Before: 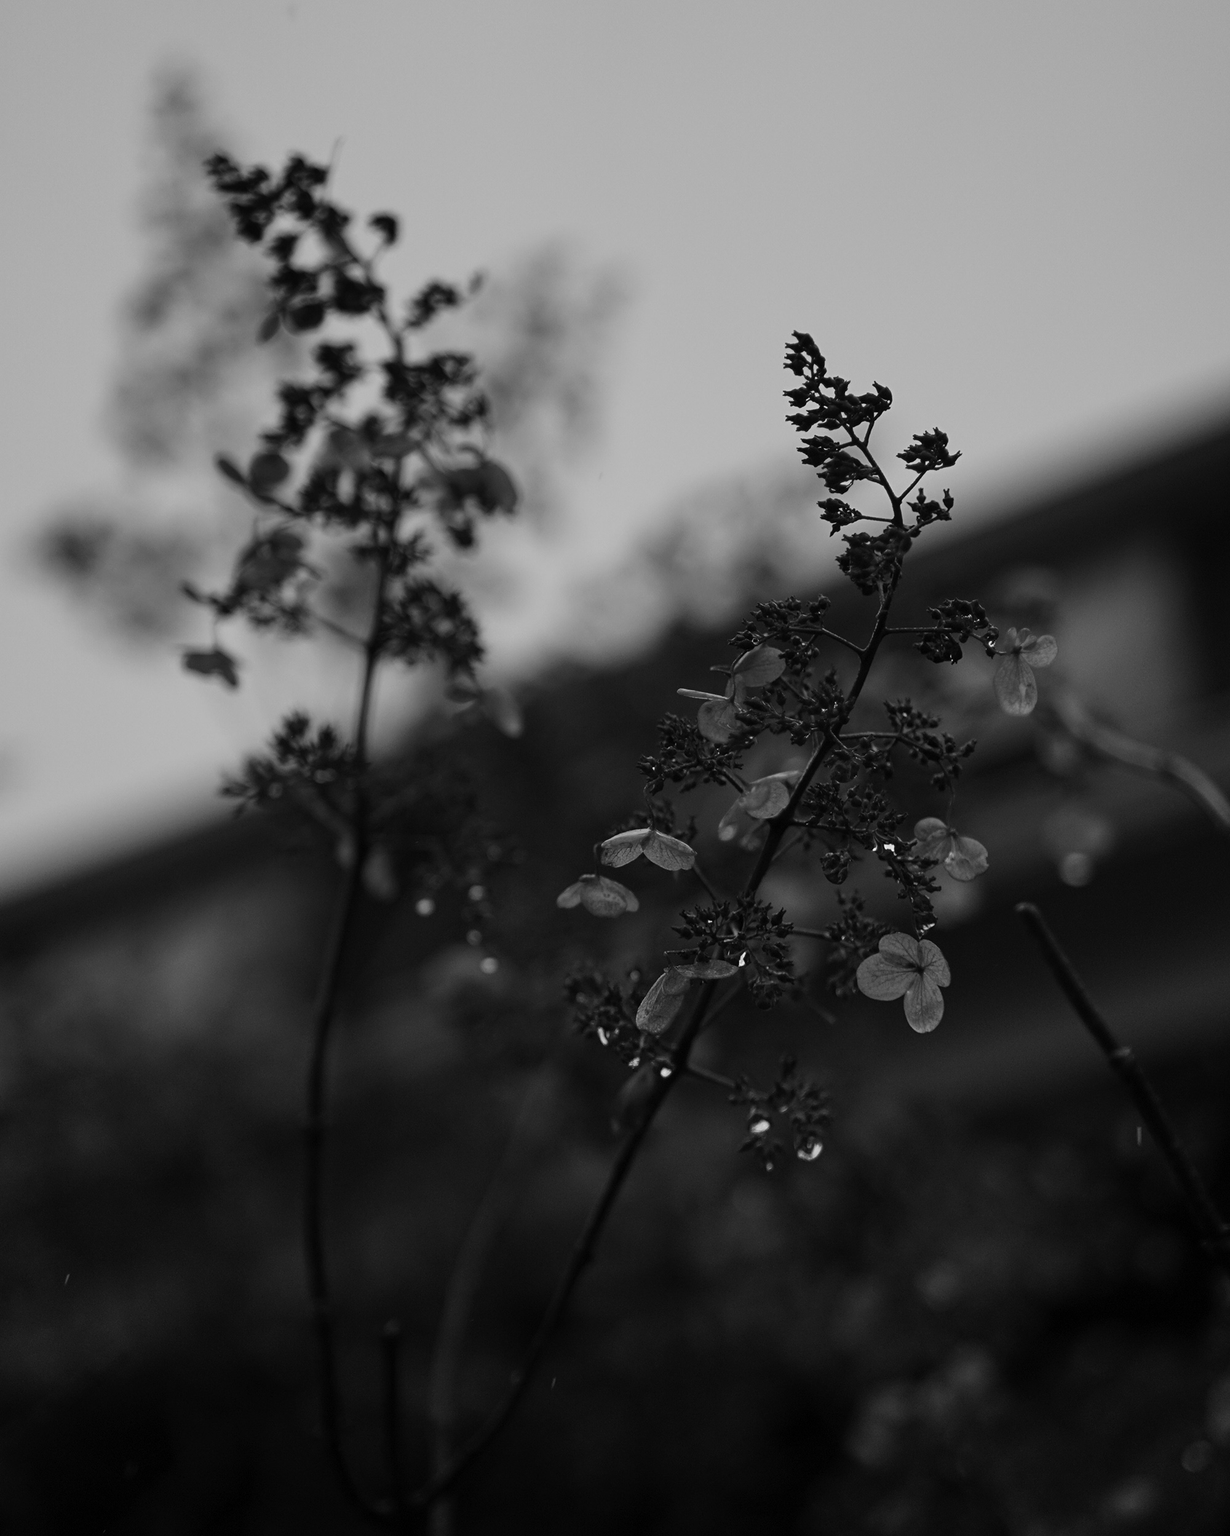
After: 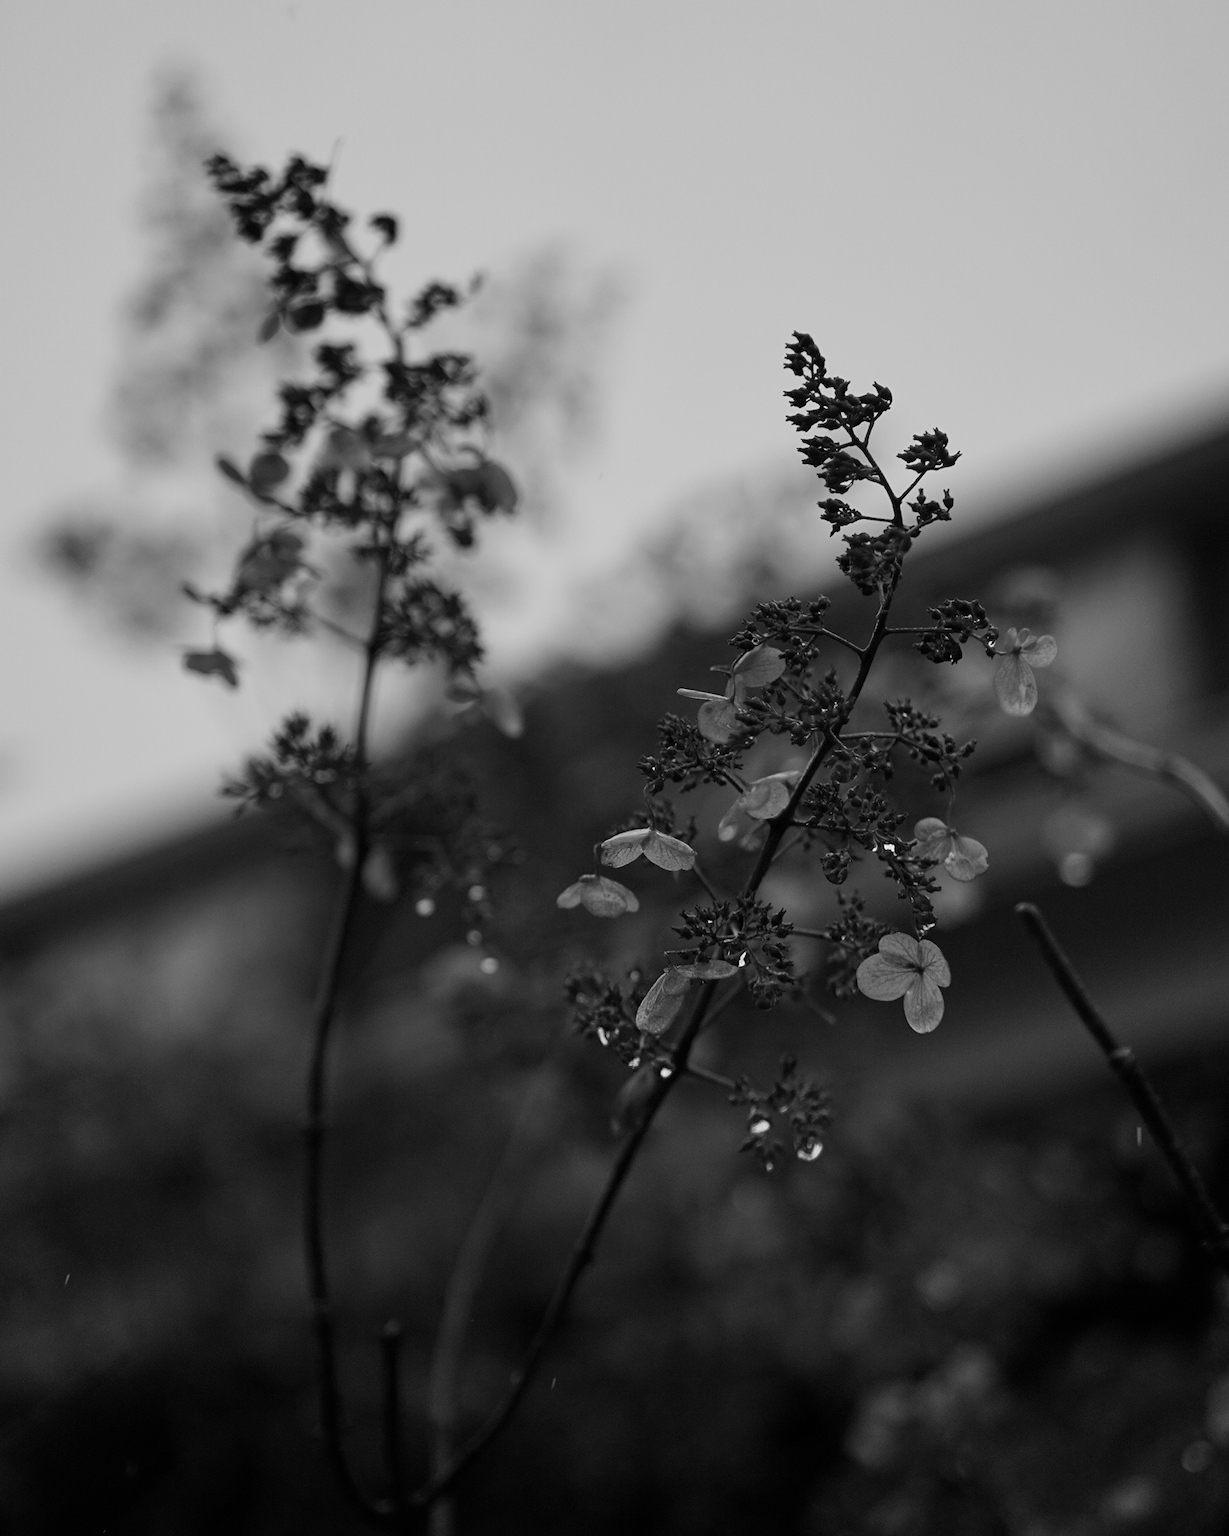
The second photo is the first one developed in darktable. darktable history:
color balance rgb: linear chroma grading › global chroma 15%, perceptual saturation grading › global saturation 30%
tone equalizer: on, module defaults
